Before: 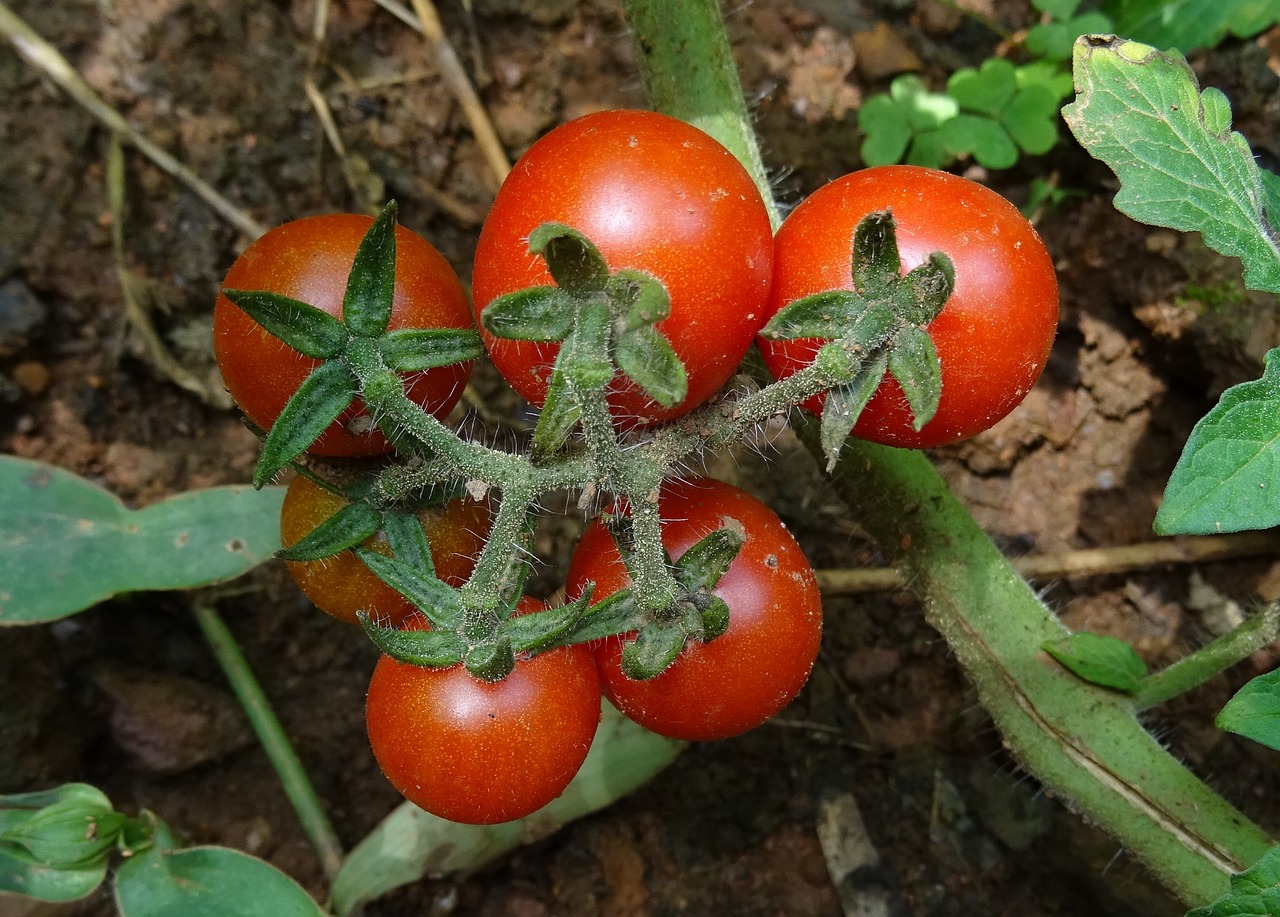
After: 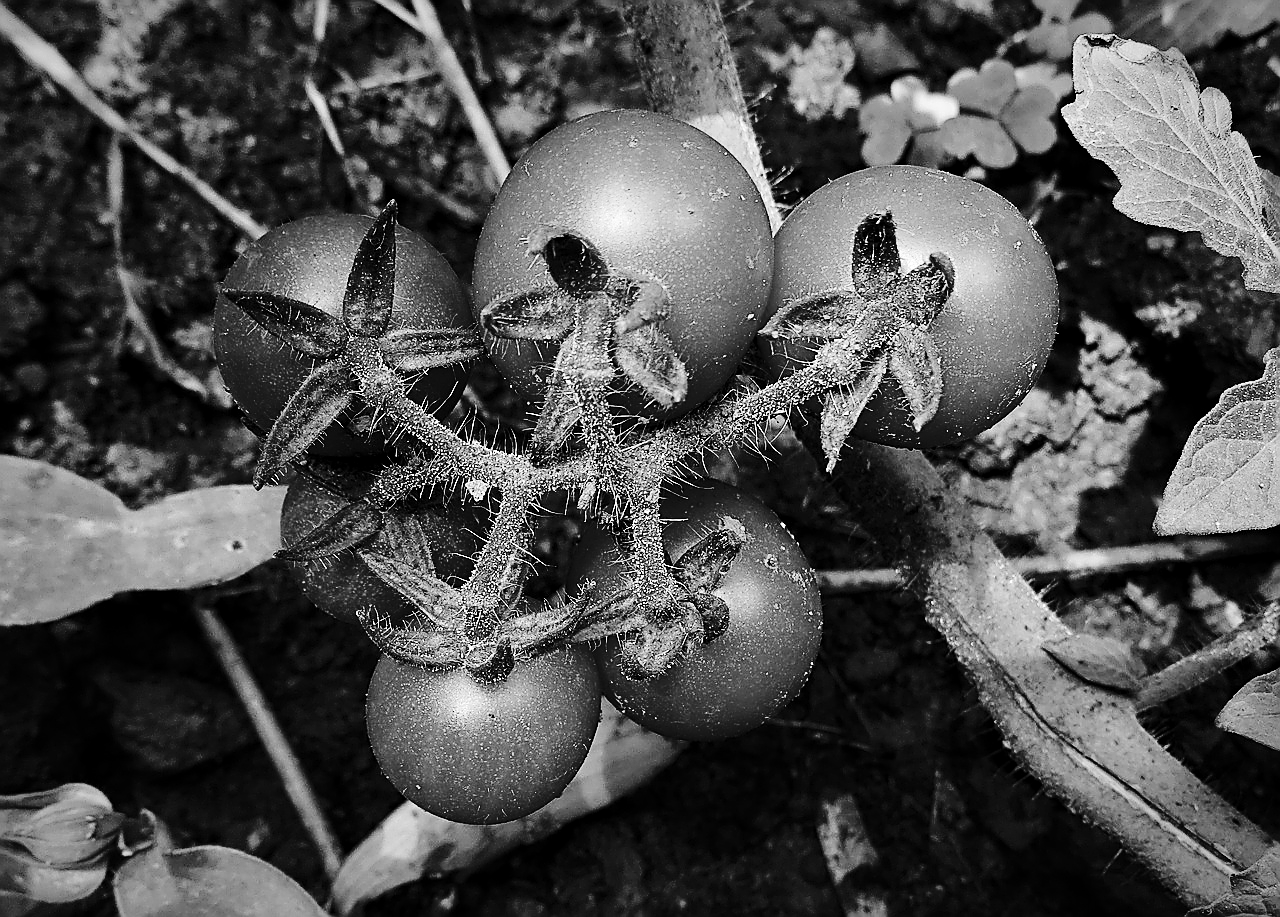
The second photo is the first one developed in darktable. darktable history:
contrast equalizer: y [[0.524, 0.538, 0.547, 0.548, 0.538, 0.524], [0.5 ×6], [0.5 ×6], [0 ×6], [0 ×6]]
sharpen: radius 1.4, amount 1.25, threshold 0.7
monochrome: on, module defaults
color correction: highlights a* 10.12, highlights b* 39.04, shadows a* 14.62, shadows b* 3.37
vignetting: fall-off radius 70%, automatic ratio true
tone curve: curves: ch0 [(0, 0) (0.179, 0.073) (0.265, 0.147) (0.463, 0.553) (0.51, 0.635) (0.716, 0.863) (1, 0.997)], color space Lab, linked channels, preserve colors none
